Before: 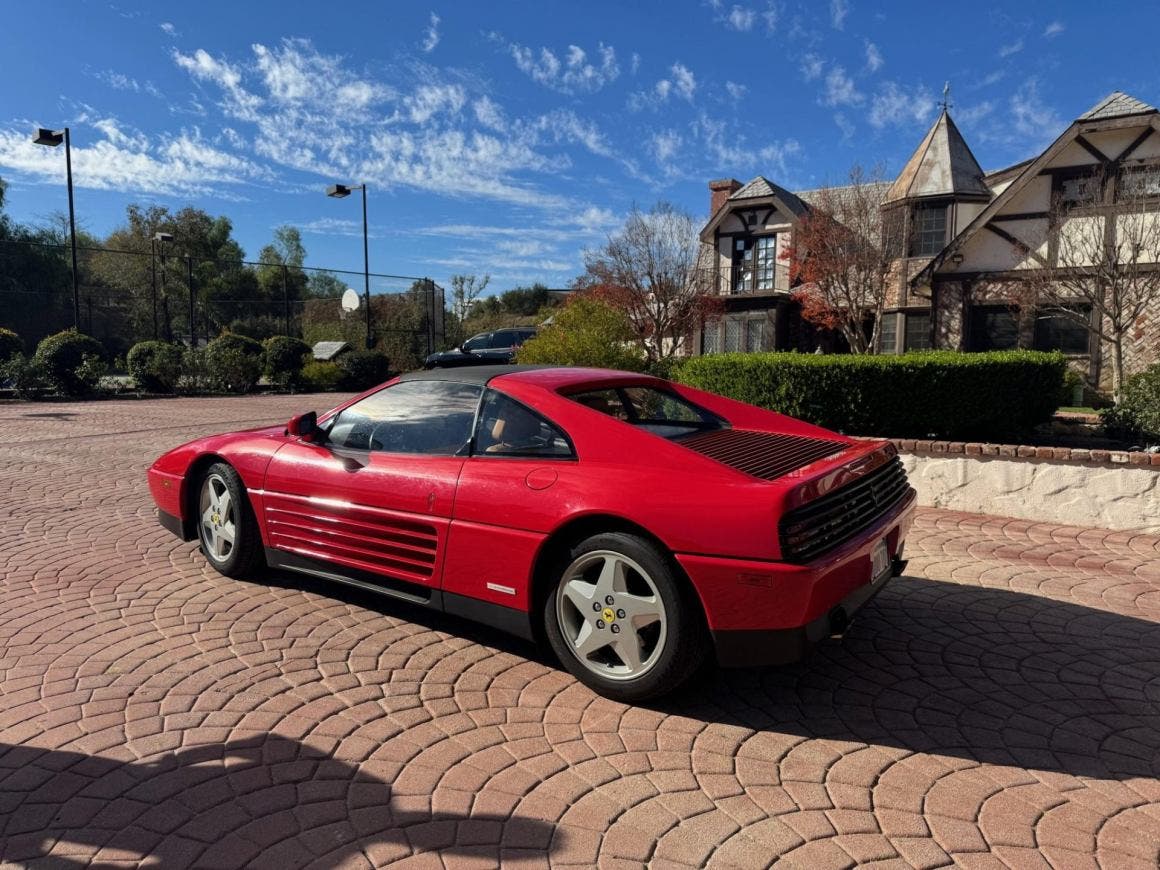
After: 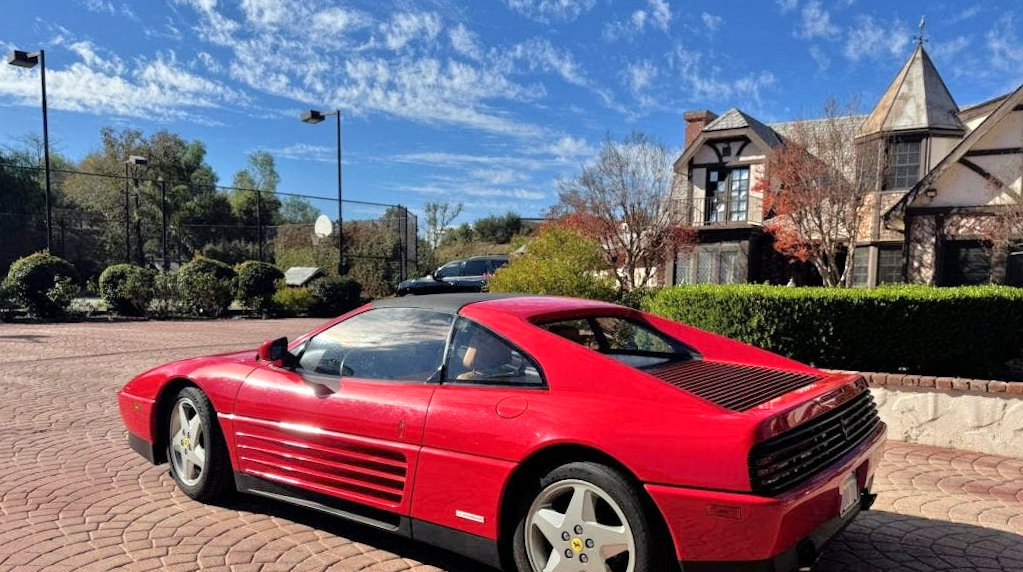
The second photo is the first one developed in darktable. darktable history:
crop: left 3.015%, top 8.969%, right 9.647%, bottom 26.457%
tone equalizer: -7 EV 0.15 EV, -6 EV 0.6 EV, -5 EV 1.15 EV, -4 EV 1.33 EV, -3 EV 1.15 EV, -2 EV 0.6 EV, -1 EV 0.15 EV, mask exposure compensation -0.5 EV
rotate and perspective: rotation 0.8°, automatic cropping off
